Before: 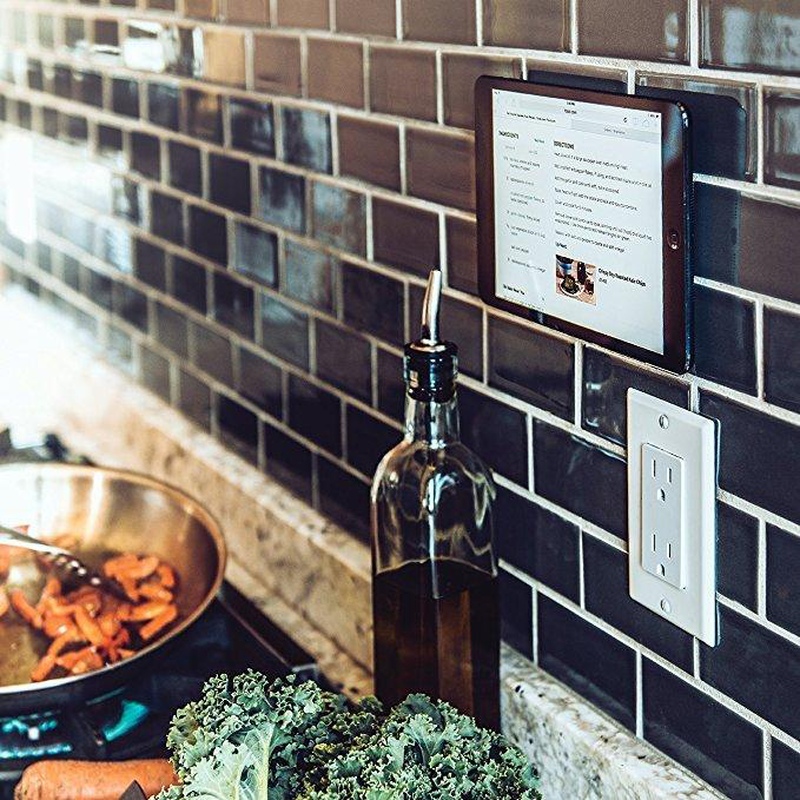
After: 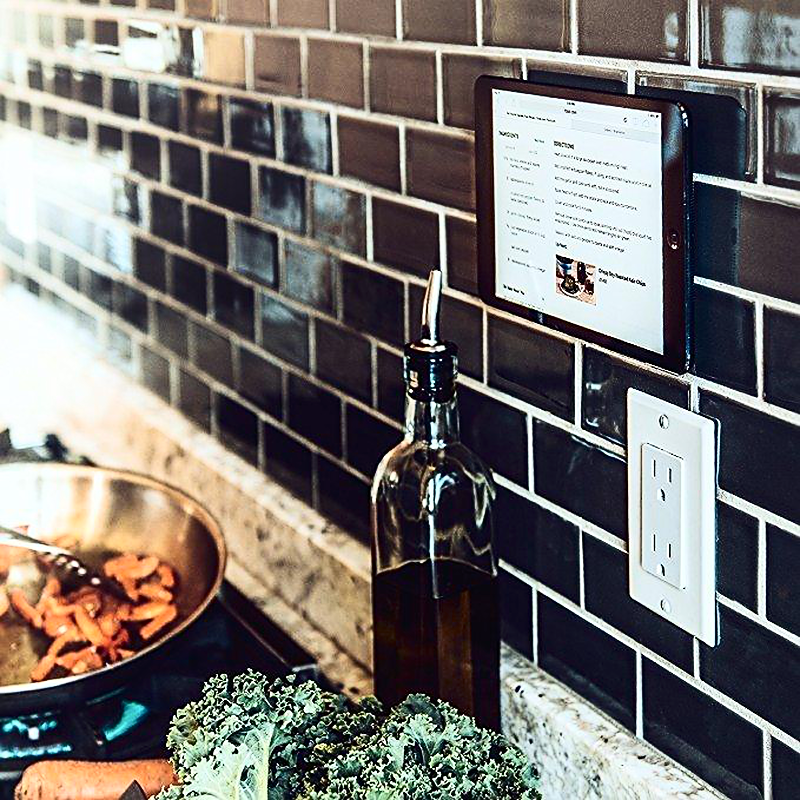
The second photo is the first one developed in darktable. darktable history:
sharpen: radius 1.82, amount 0.396, threshold 1.723
contrast brightness saturation: contrast 0.27
